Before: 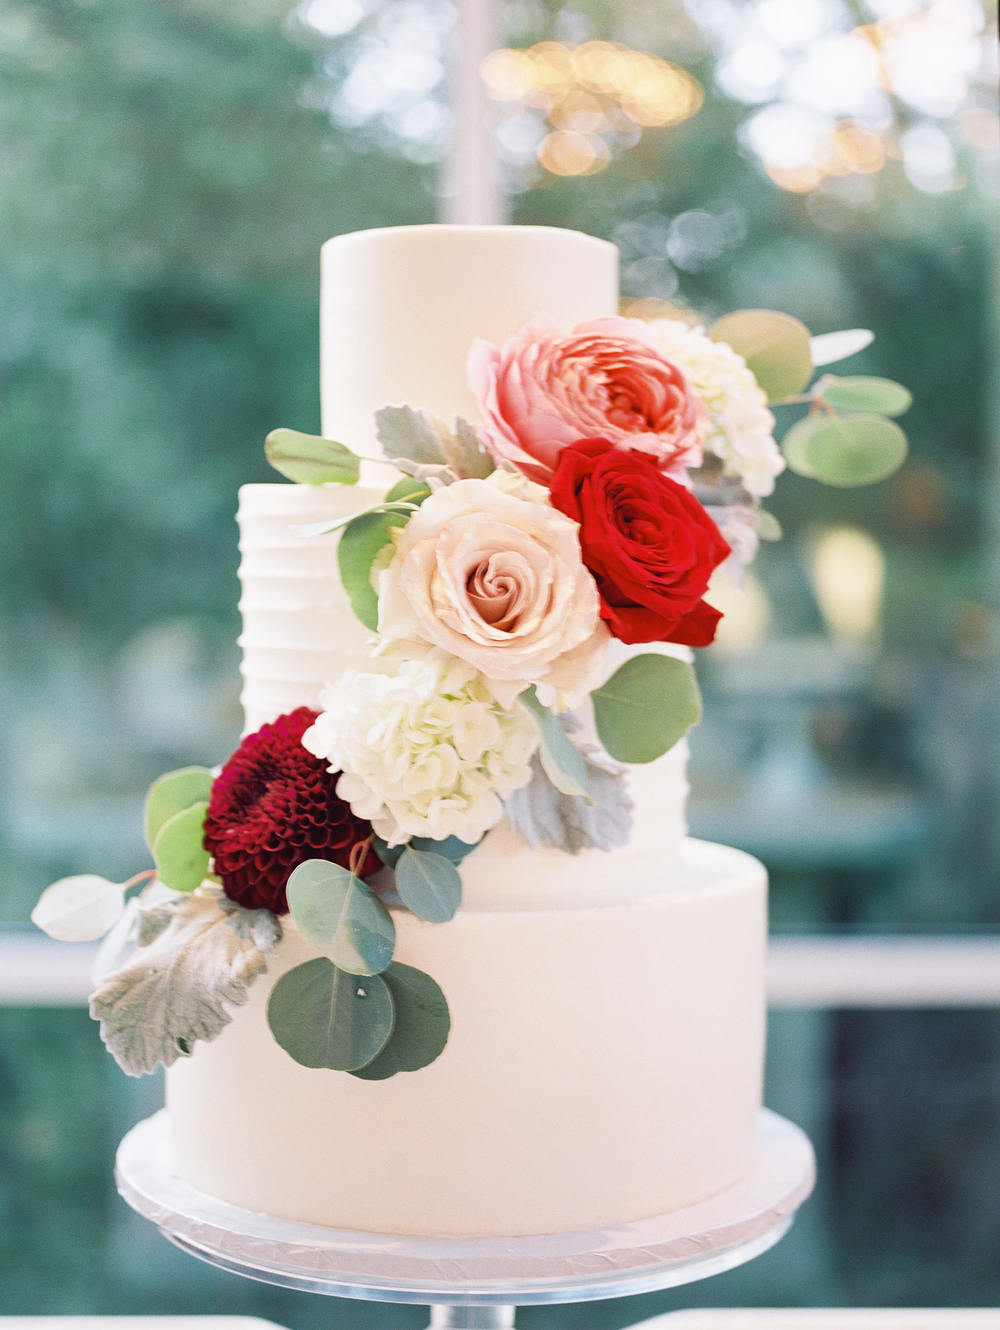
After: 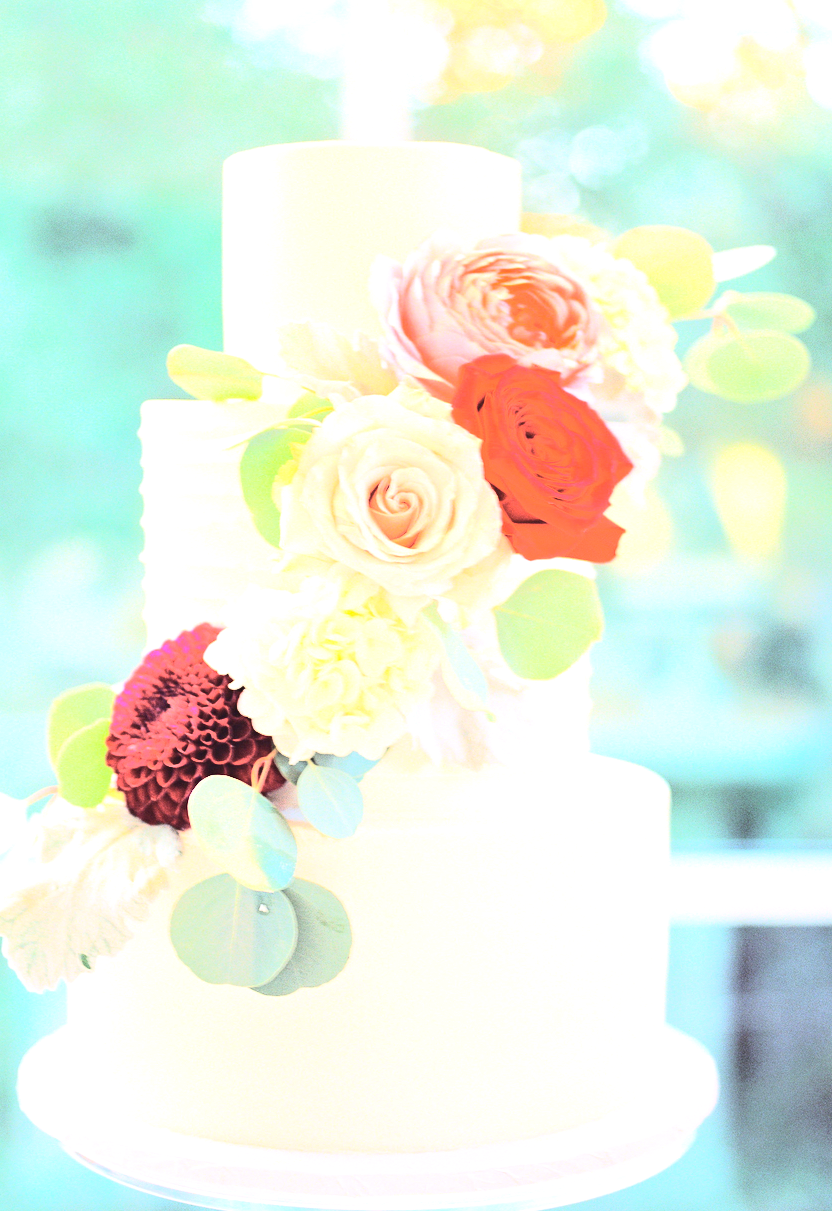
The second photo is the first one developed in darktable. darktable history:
tone curve: curves: ch0 [(0, 0.026) (0.155, 0.133) (0.272, 0.34) (0.434, 0.625) (0.676, 0.871) (0.994, 0.955)], color space Lab, independent channels, preserve colors none
crop: left 9.831%, top 6.321%, right 6.922%, bottom 2.589%
exposure: black level correction 0, exposure 1.918 EV, compensate highlight preservation false
